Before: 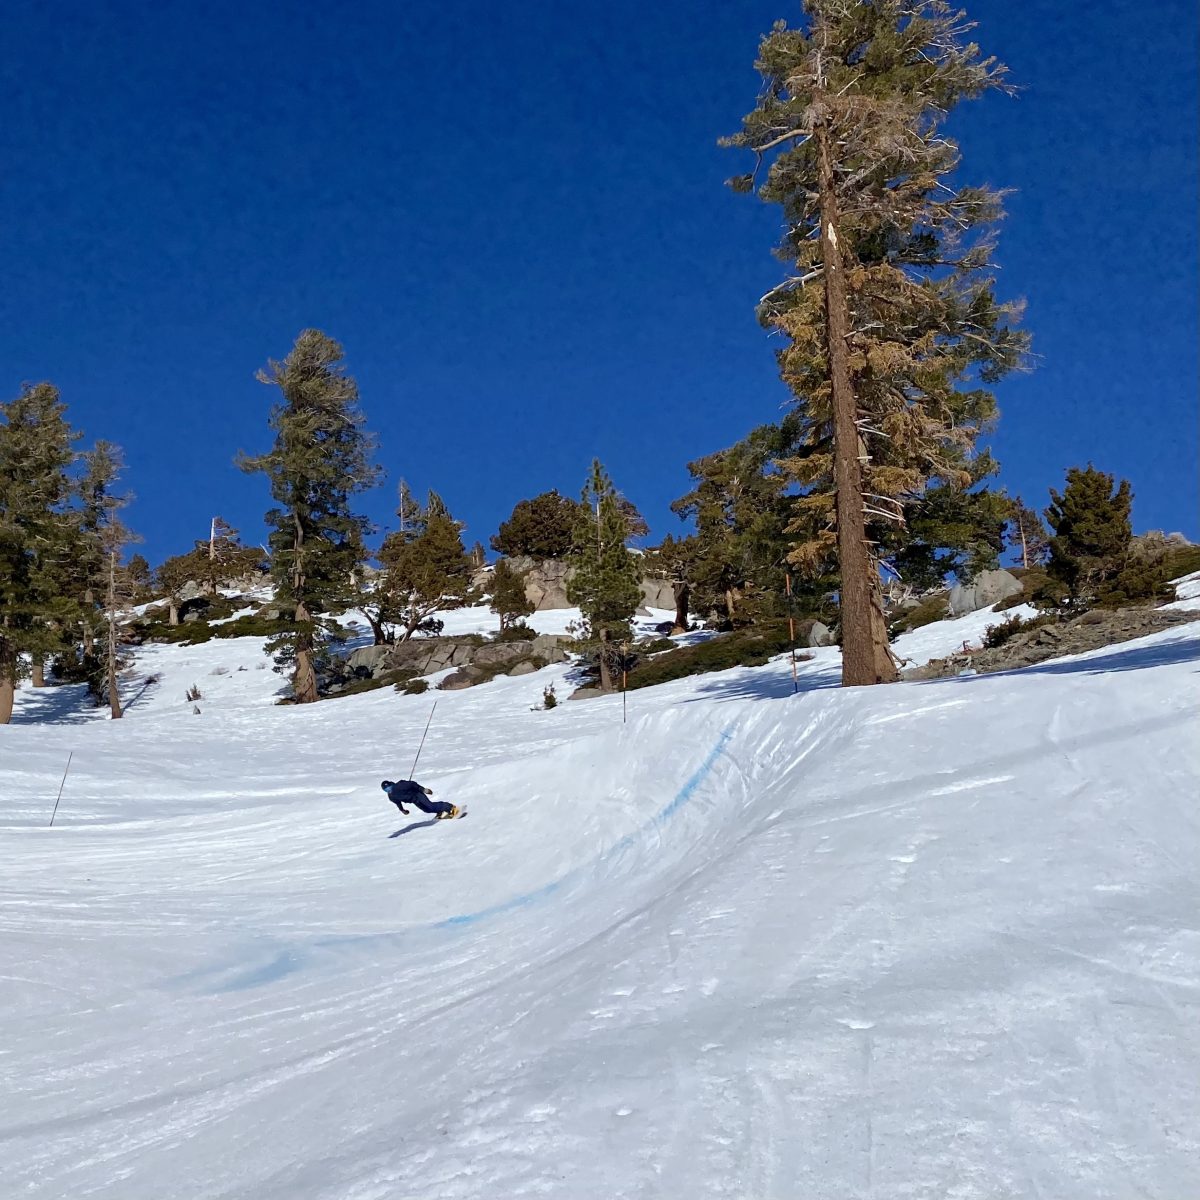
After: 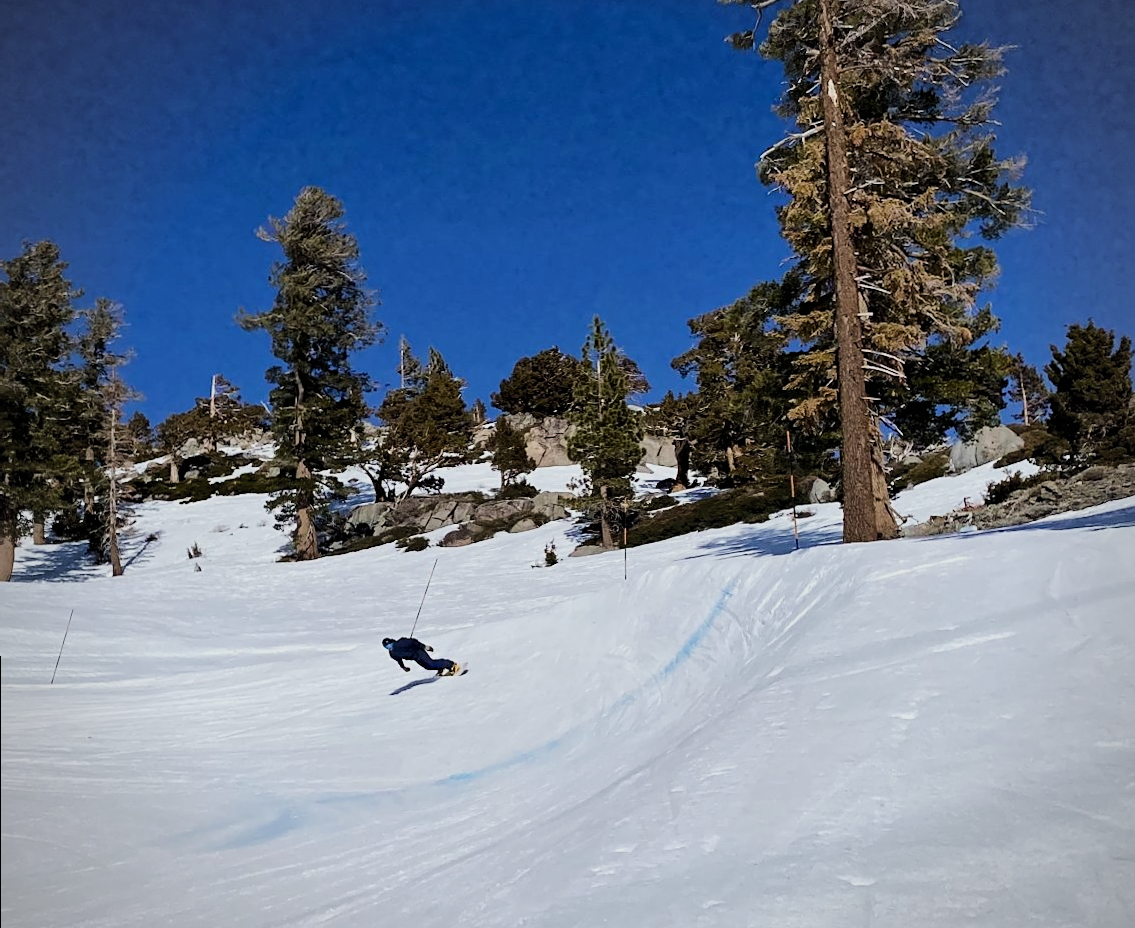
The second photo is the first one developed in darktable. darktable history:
sharpen: amount 0.217
vignetting: fall-off radius 60.99%
crop and rotate: angle 0.072°, top 11.965%, right 5.521%, bottom 10.749%
filmic rgb: black relative exposure -7.65 EV, white relative exposure 4.56 EV, hardness 3.61, contrast 1.062
shadows and highlights: shadows 62.38, white point adjustment 0.536, highlights -33.46, compress 83.42%
tone equalizer: -8 EV -0.422 EV, -7 EV -0.385 EV, -6 EV -0.339 EV, -5 EV -0.215 EV, -3 EV 0.254 EV, -2 EV 0.35 EV, -1 EV 0.384 EV, +0 EV 0.403 EV, edges refinement/feathering 500, mask exposure compensation -1.57 EV, preserve details no
